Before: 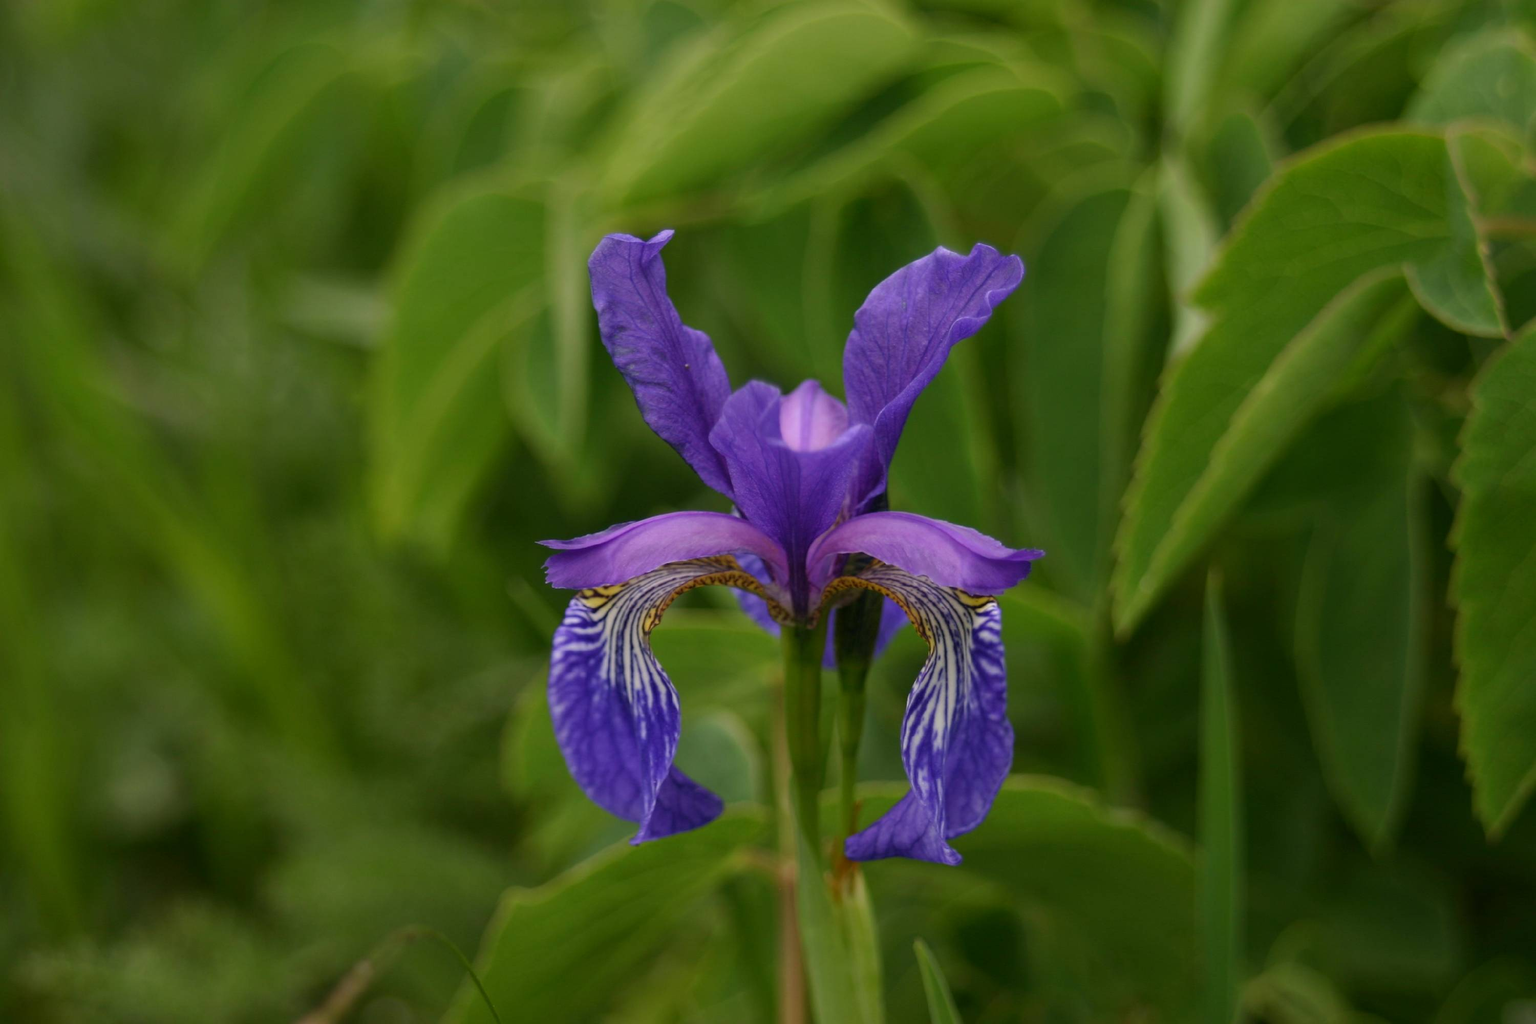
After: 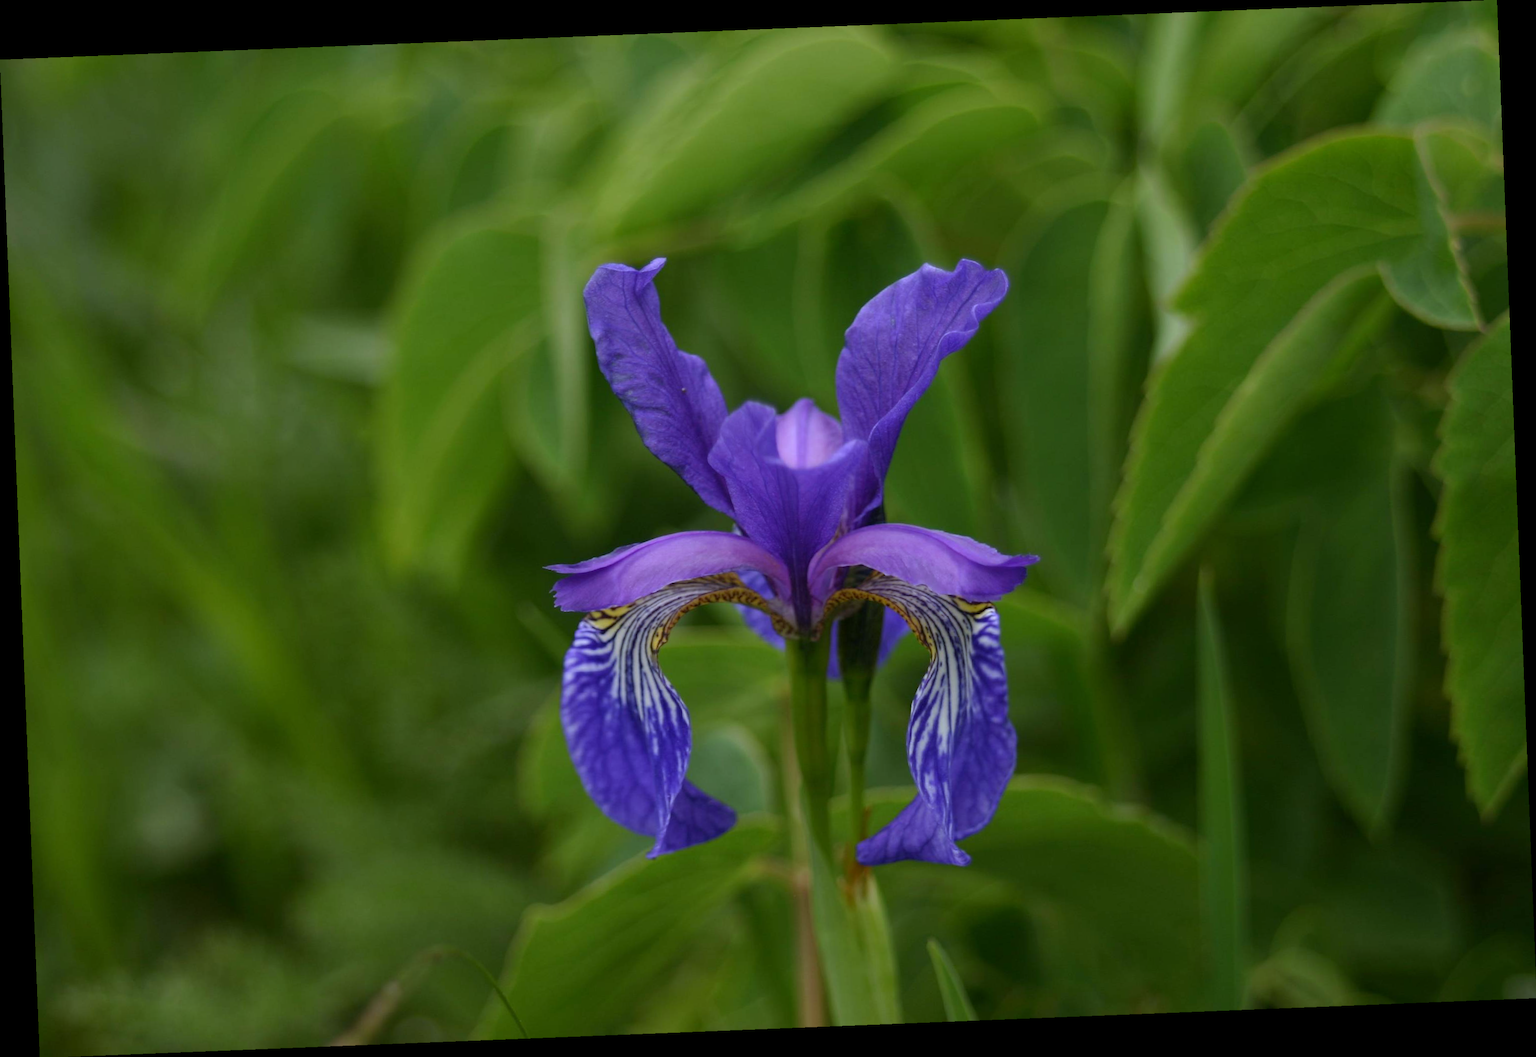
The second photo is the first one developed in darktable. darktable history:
white balance: red 0.924, blue 1.095
rotate and perspective: rotation -2.29°, automatic cropping off
